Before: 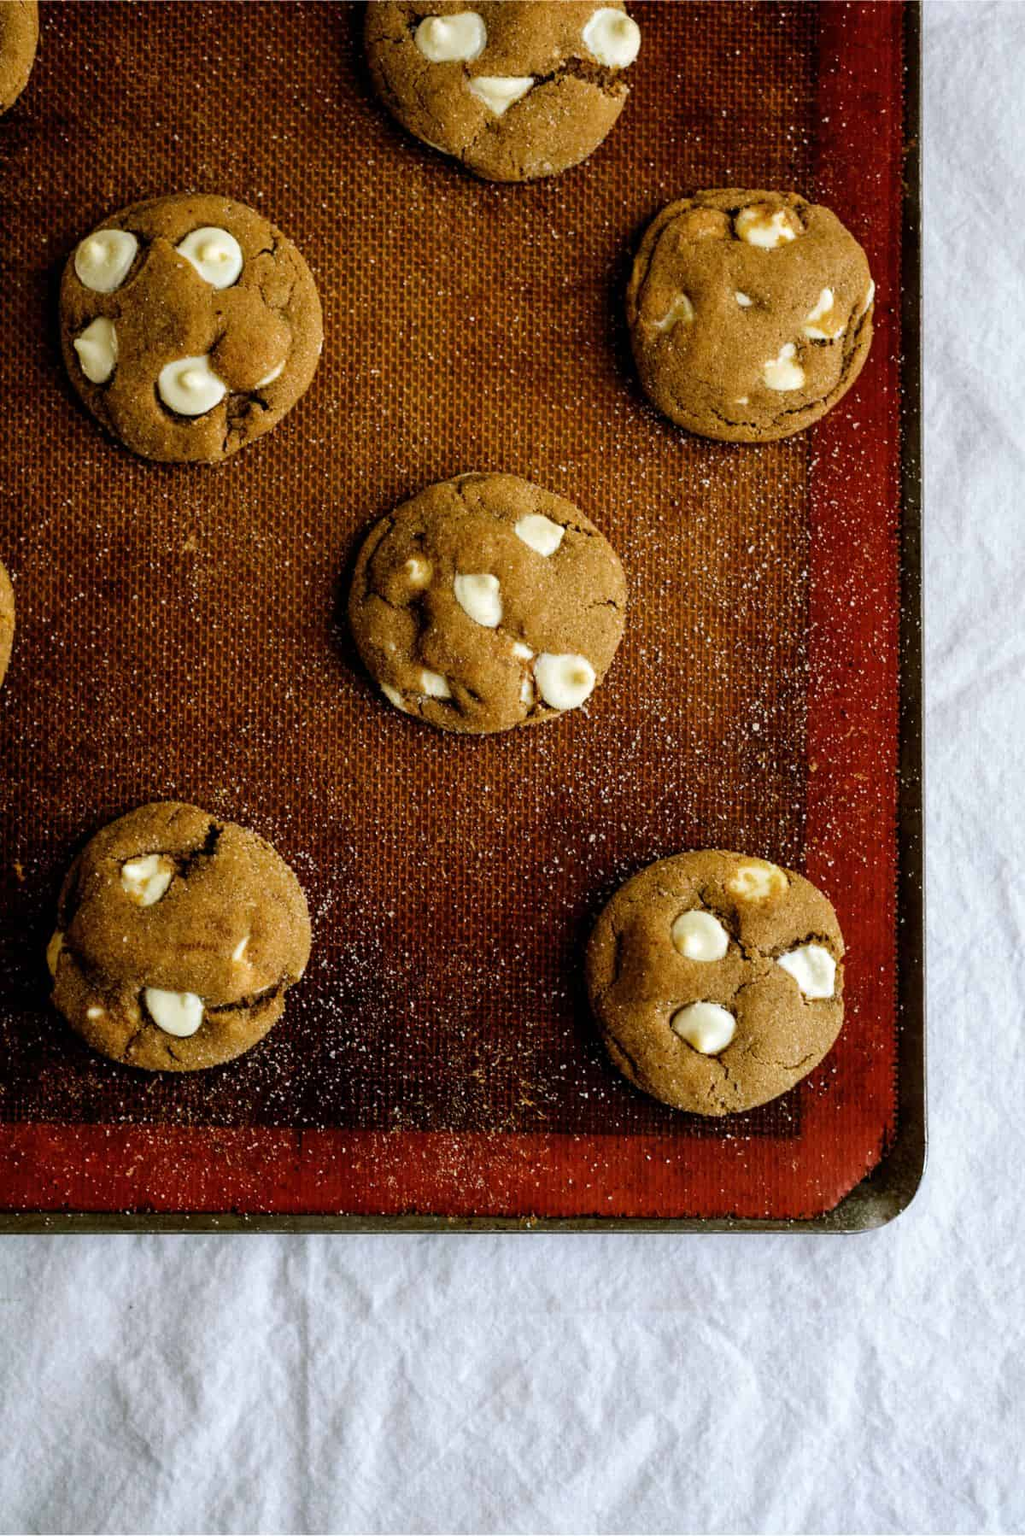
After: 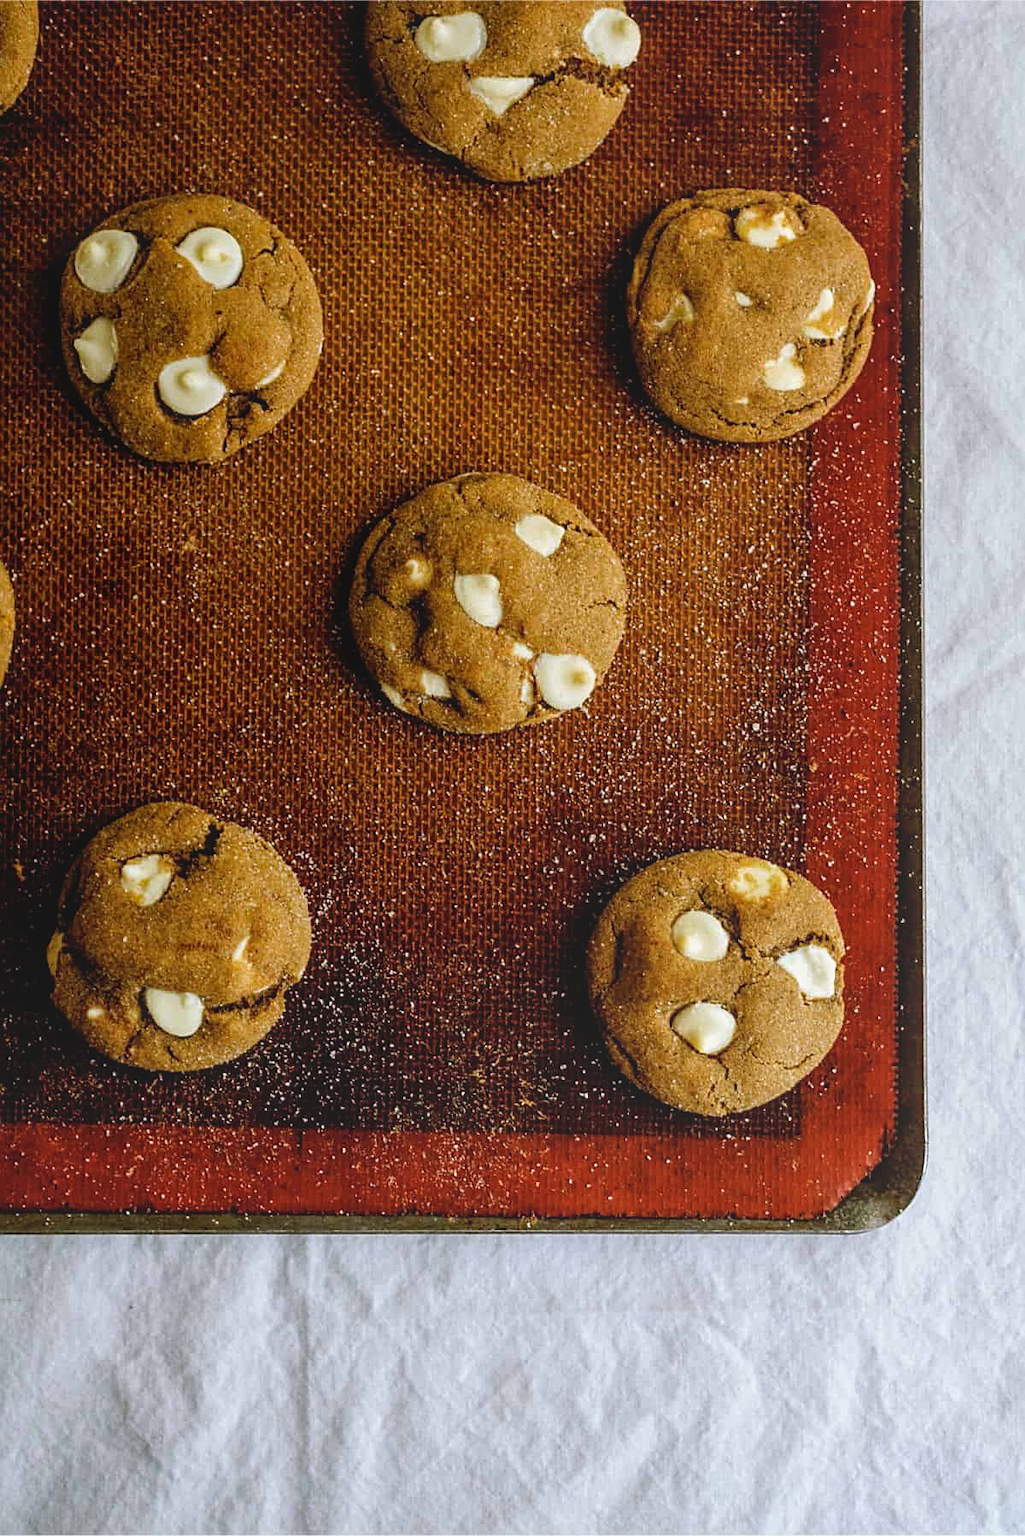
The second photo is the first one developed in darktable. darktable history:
sharpen: on, module defaults
local contrast: highlights 46%, shadows 5%, detail 99%
